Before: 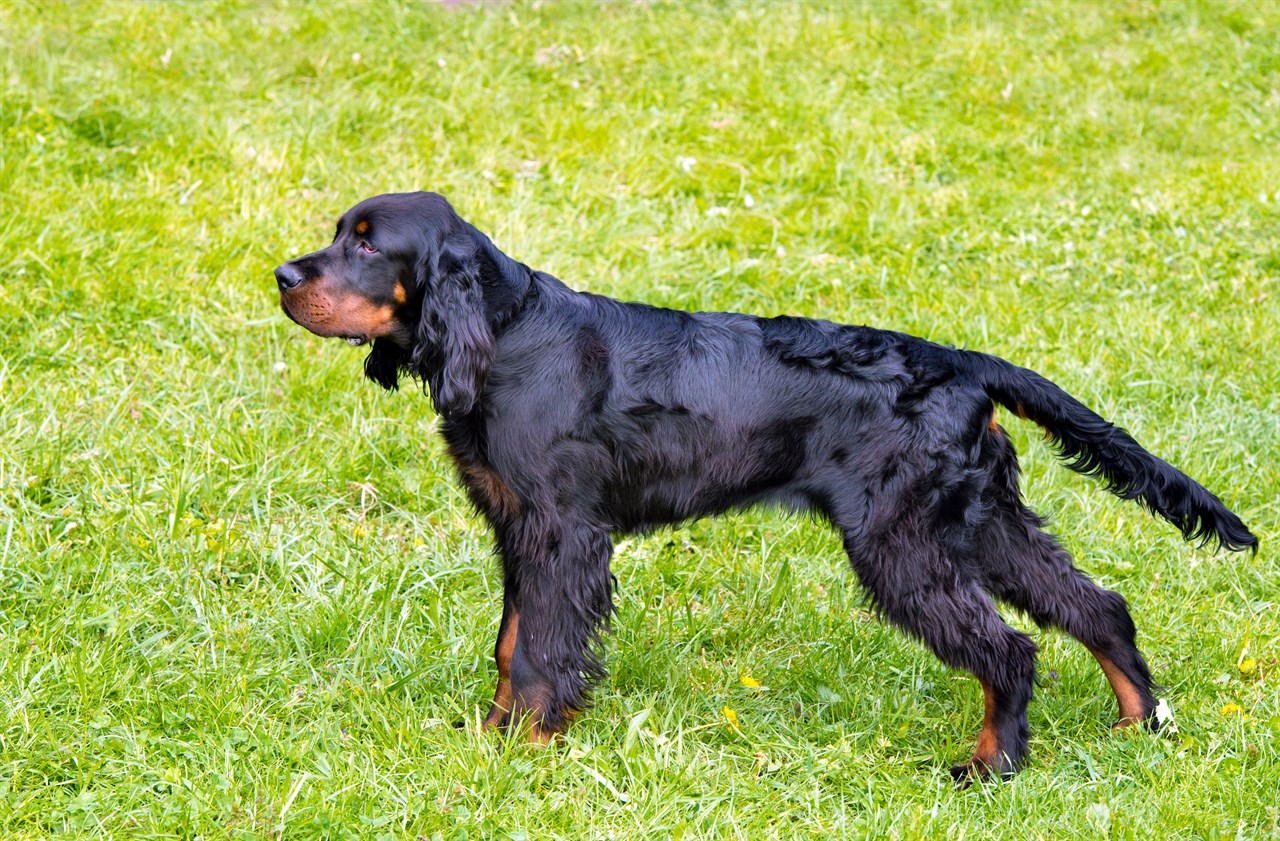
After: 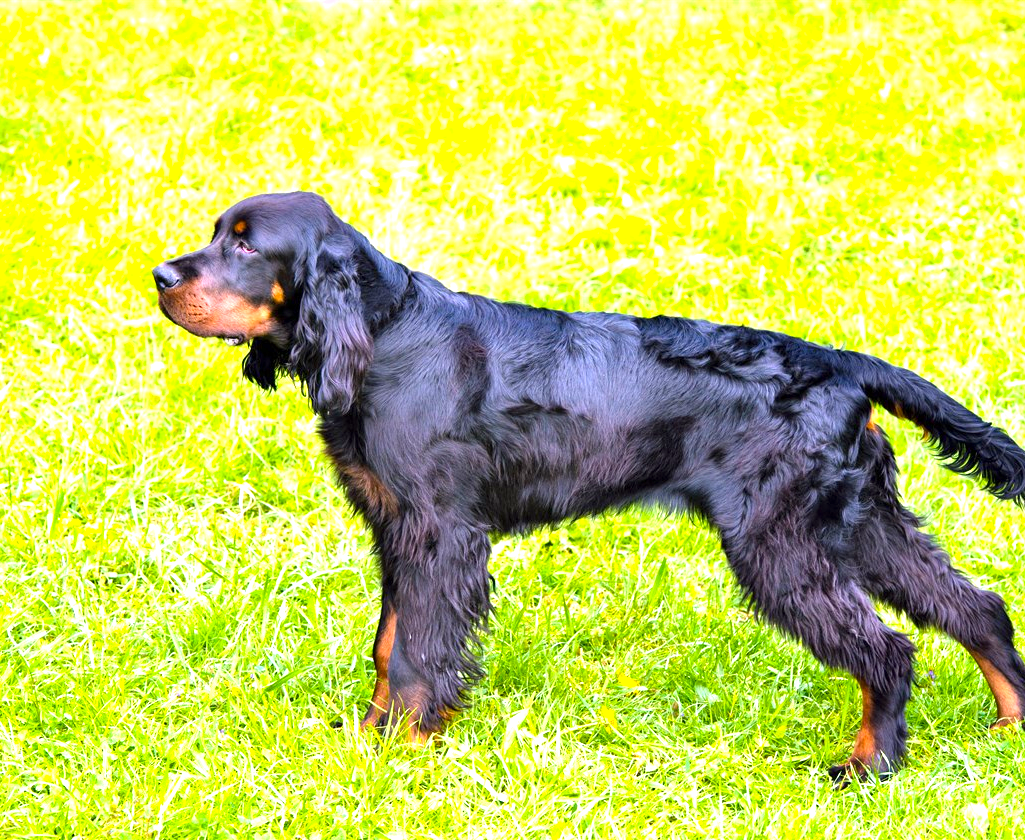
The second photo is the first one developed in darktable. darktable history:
crop and rotate: left 9.552%, right 10.298%
color balance rgb: linear chroma grading › global chroma 14.505%, perceptual saturation grading › global saturation 2.423%
exposure: exposure 1.071 EV, compensate exposure bias true, compensate highlight preservation false
